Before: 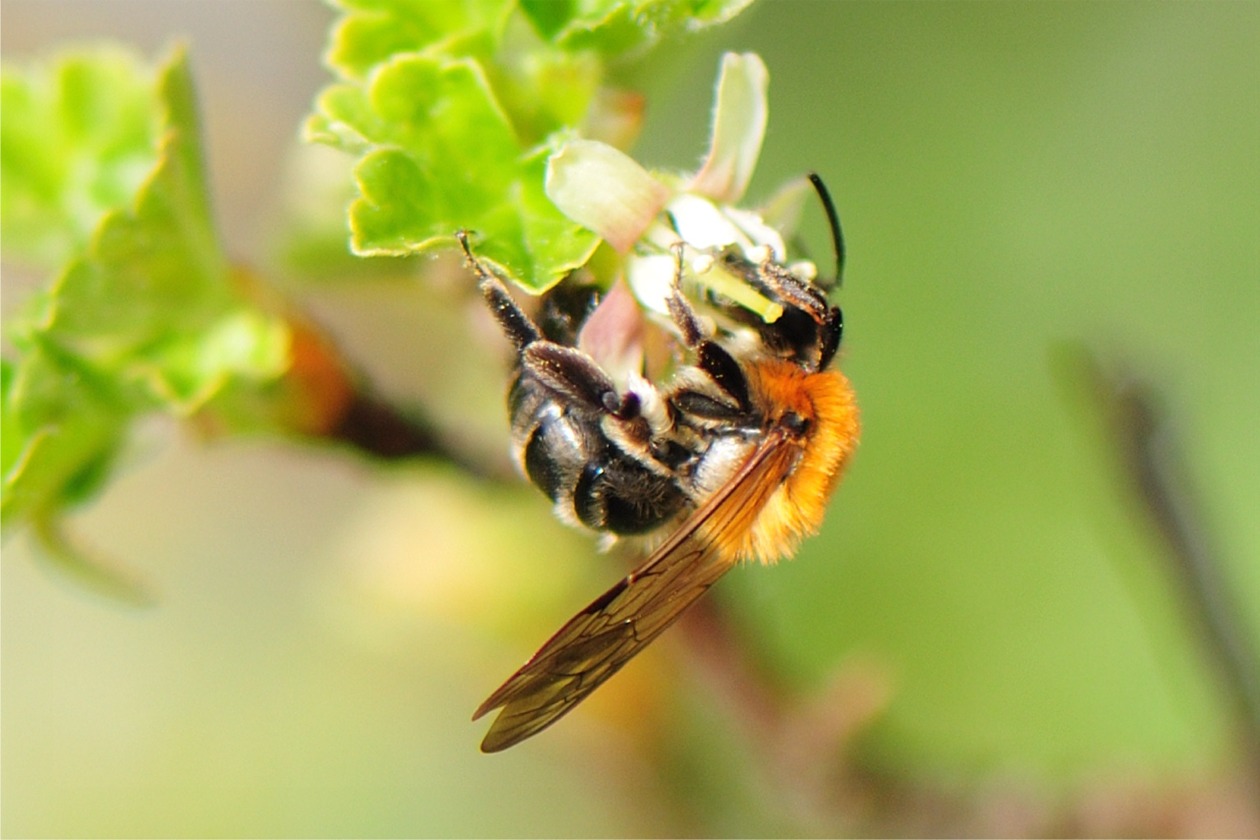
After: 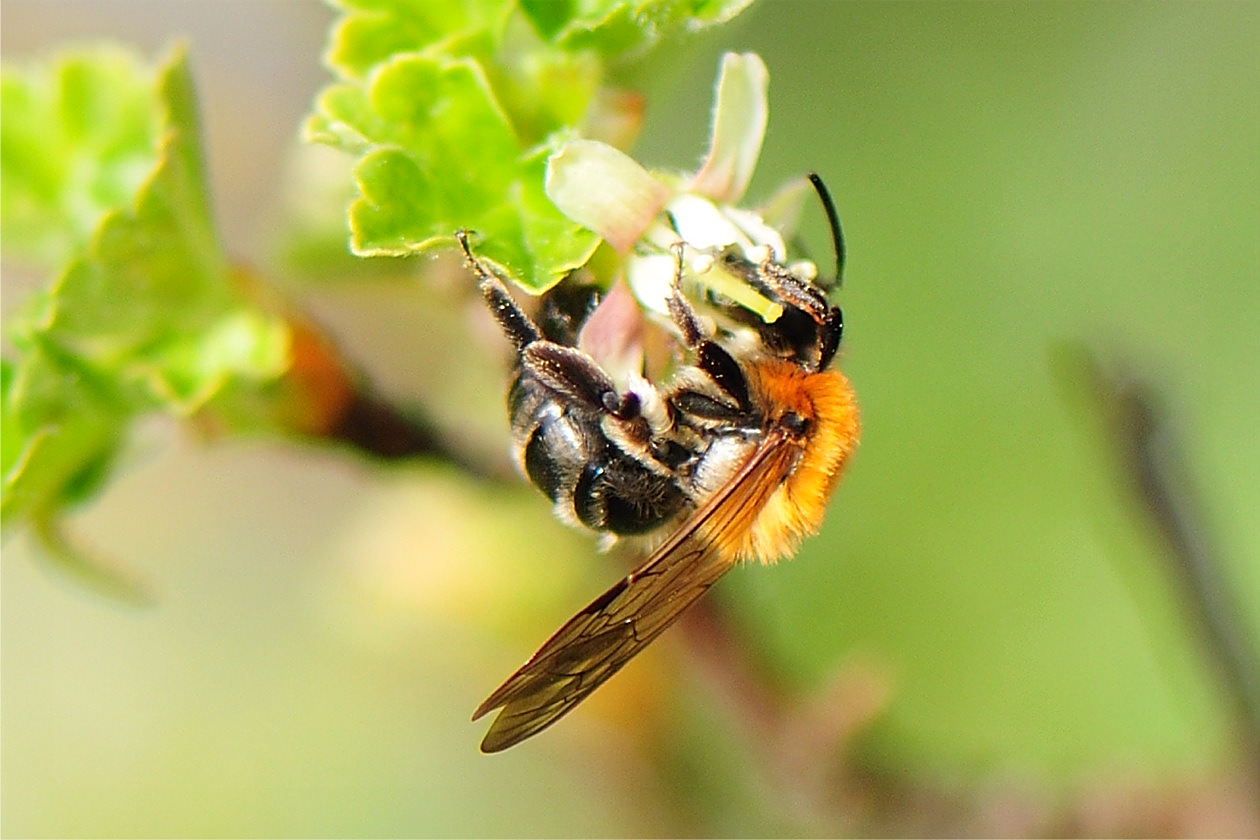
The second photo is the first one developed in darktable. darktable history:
sharpen: radius 1.4, amount 1.25, threshold 0.7
contrast brightness saturation: contrast 0.08, saturation 0.02
